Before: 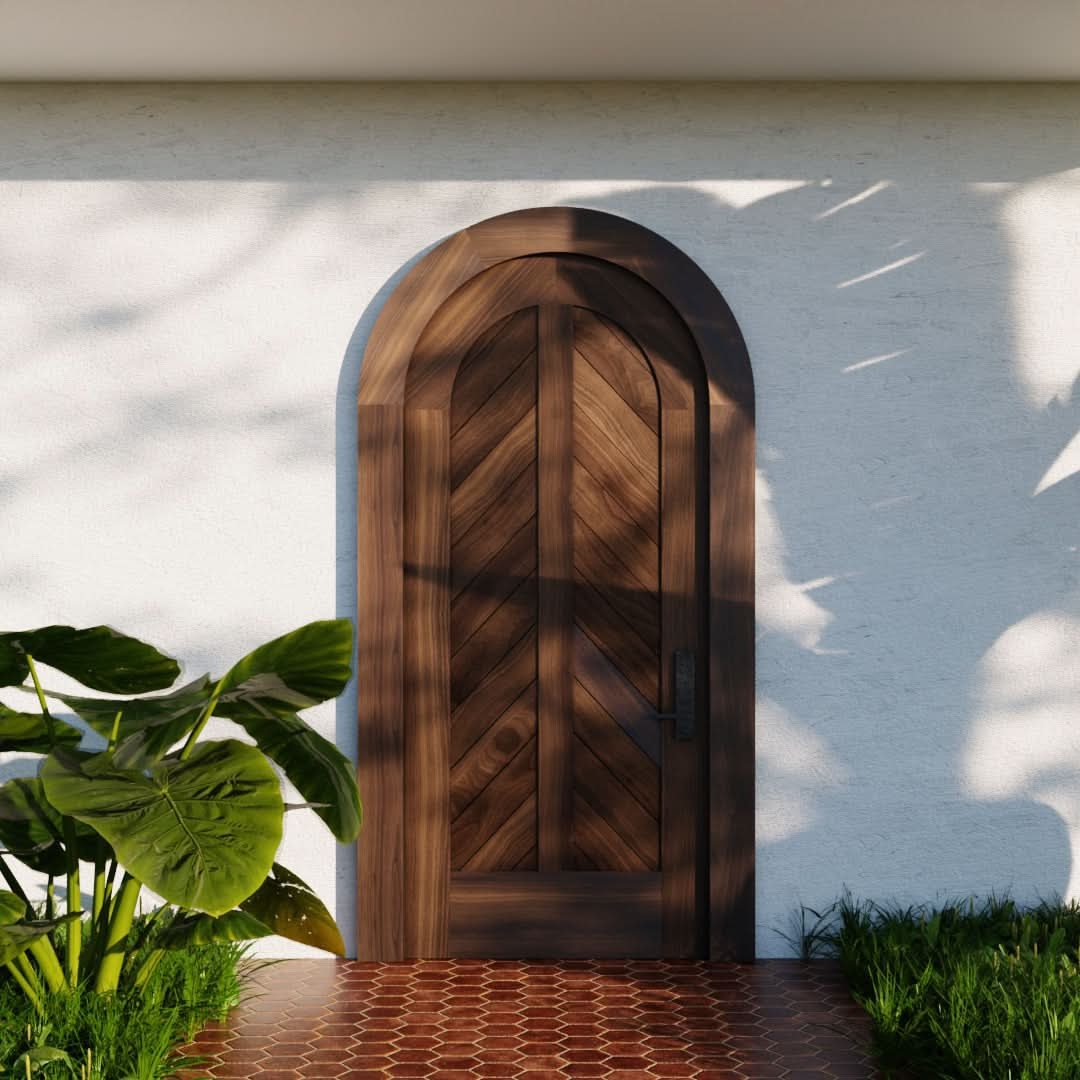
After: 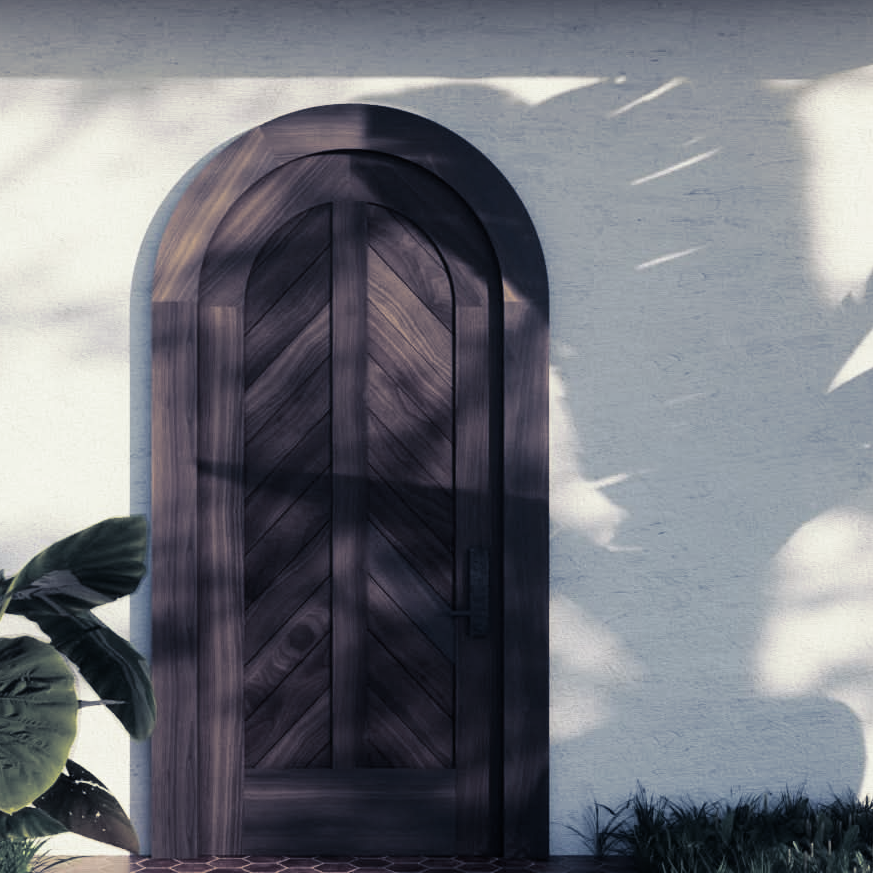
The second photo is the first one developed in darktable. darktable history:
contrast equalizer: y [[0.5, 0.5, 0.468, 0.5, 0.5, 0.5], [0.5 ×6], [0.5 ×6], [0 ×6], [0 ×6]]
split-toning: shadows › hue 230.4°
tone equalizer: on, module defaults
crop: left 19.159%, top 9.58%, bottom 9.58%
contrast brightness saturation: contrast 0.1, saturation -0.36
